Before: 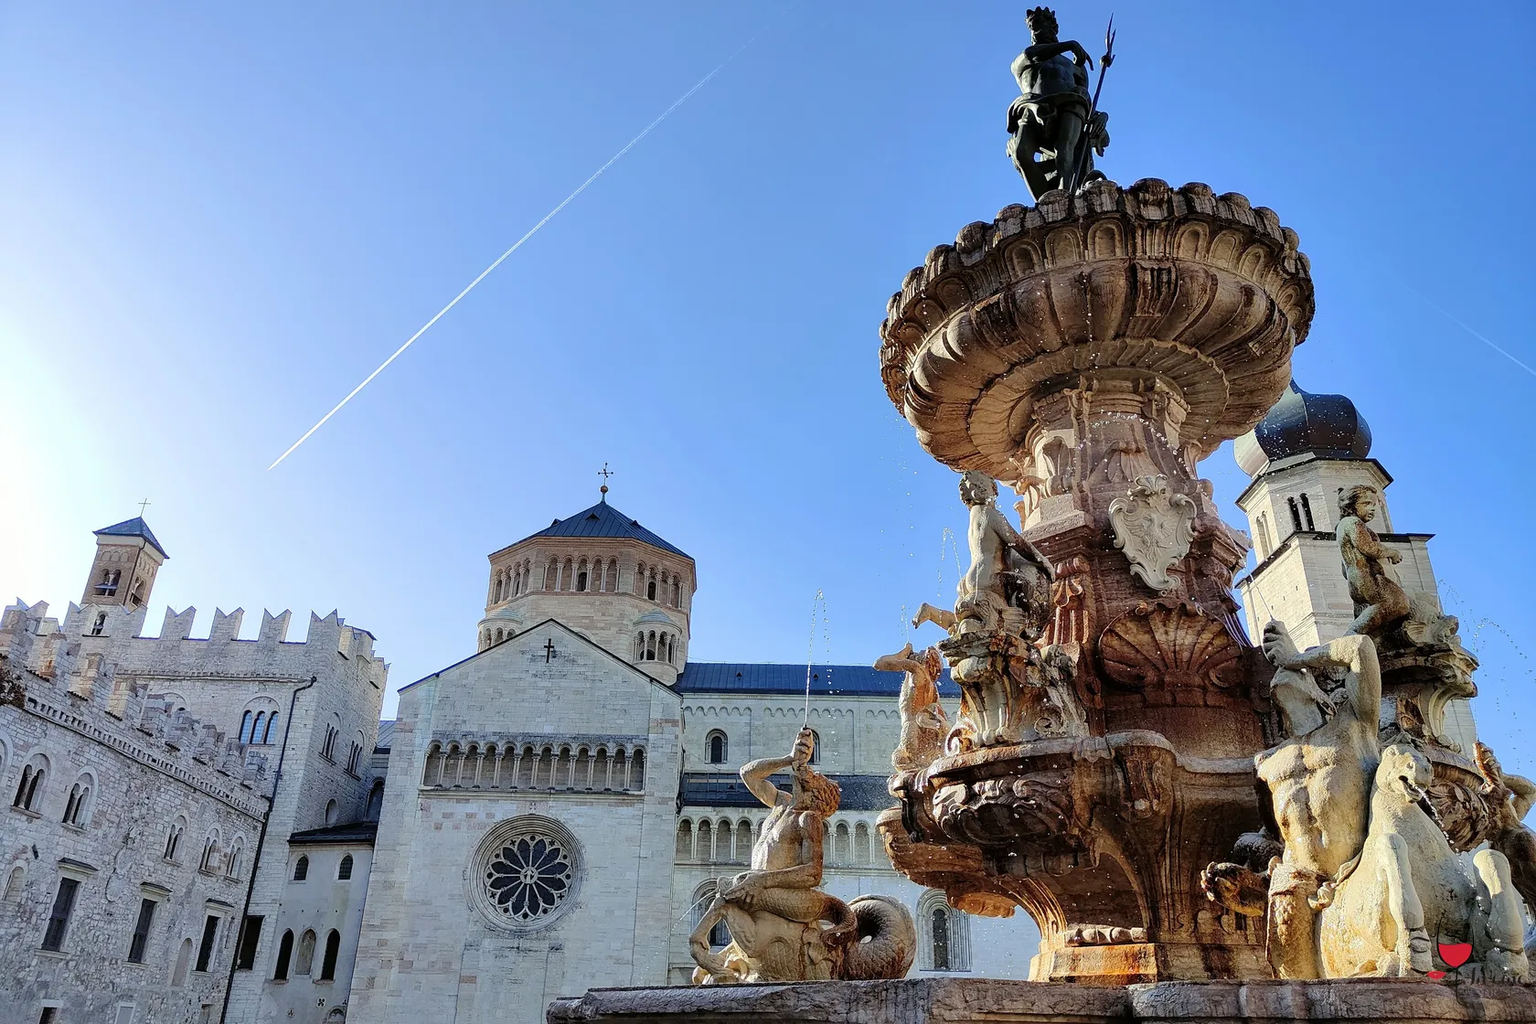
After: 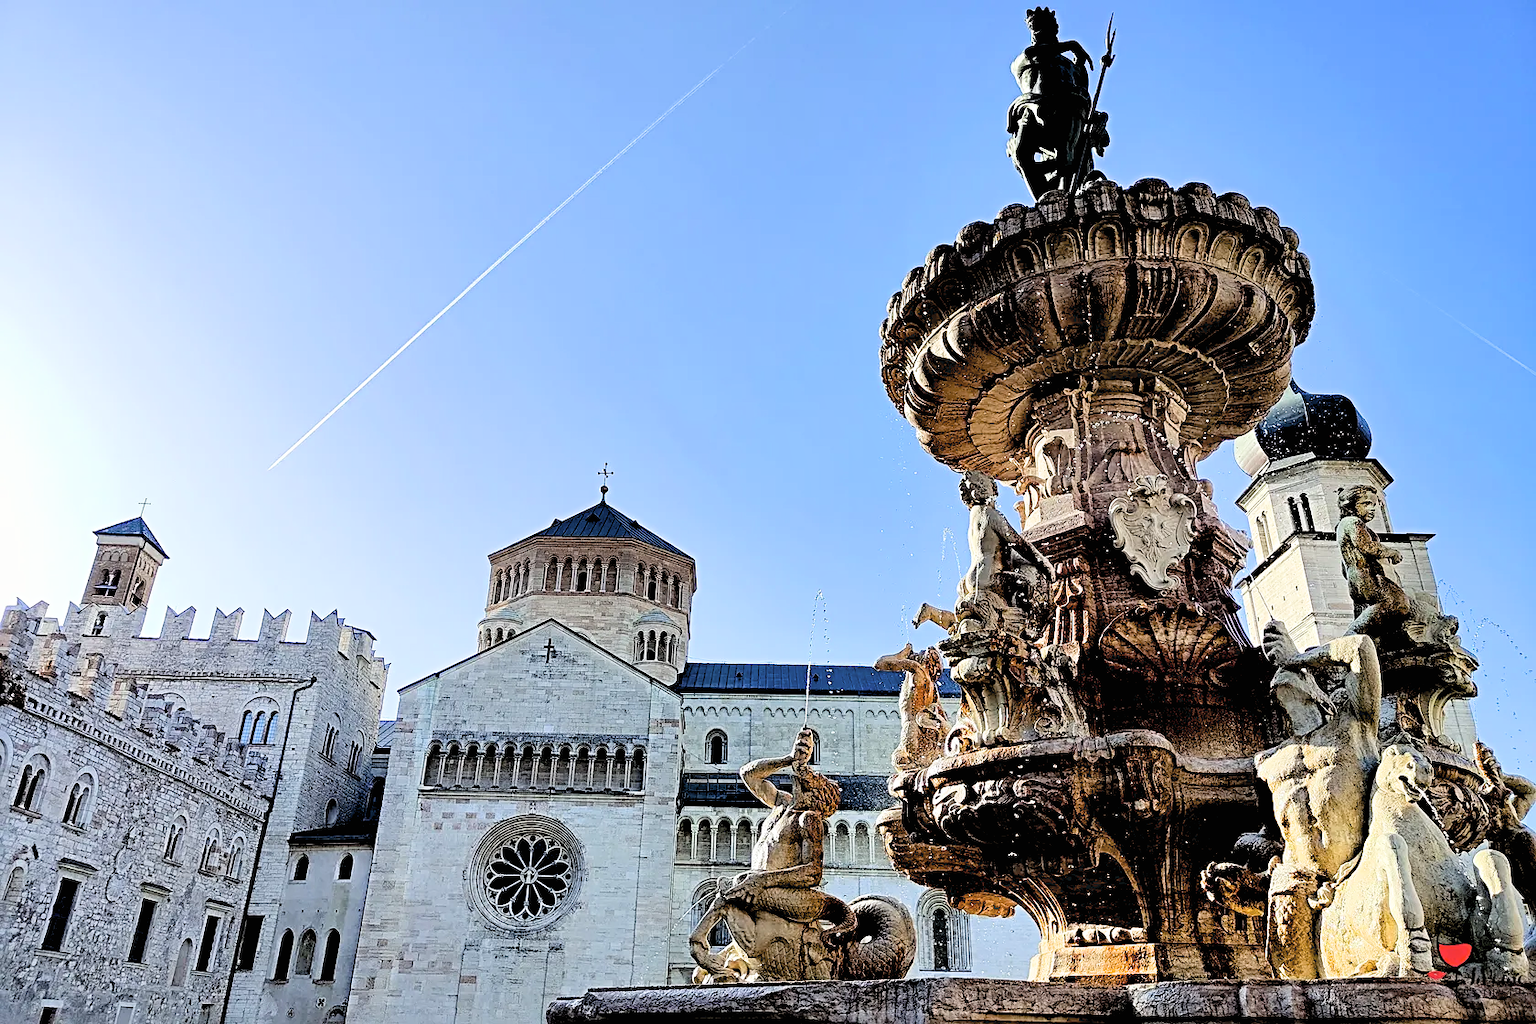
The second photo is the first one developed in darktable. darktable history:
shadows and highlights: shadows 36.84, highlights -27.31, soften with gaussian
exposure: black level correction 0.029, exposure -0.08 EV, compensate highlight preservation false
contrast brightness saturation: brightness 0.141
filmic rgb: black relative exposure -11.38 EV, white relative exposure 3.23 EV, hardness 6.82
tone equalizer: -8 EV -0.76 EV, -7 EV -0.714 EV, -6 EV -0.623 EV, -5 EV -0.387 EV, -3 EV 0.367 EV, -2 EV 0.6 EV, -1 EV 0.675 EV, +0 EV 0.722 EV, edges refinement/feathering 500, mask exposure compensation -1.57 EV, preserve details no
sharpen: radius 3.984
